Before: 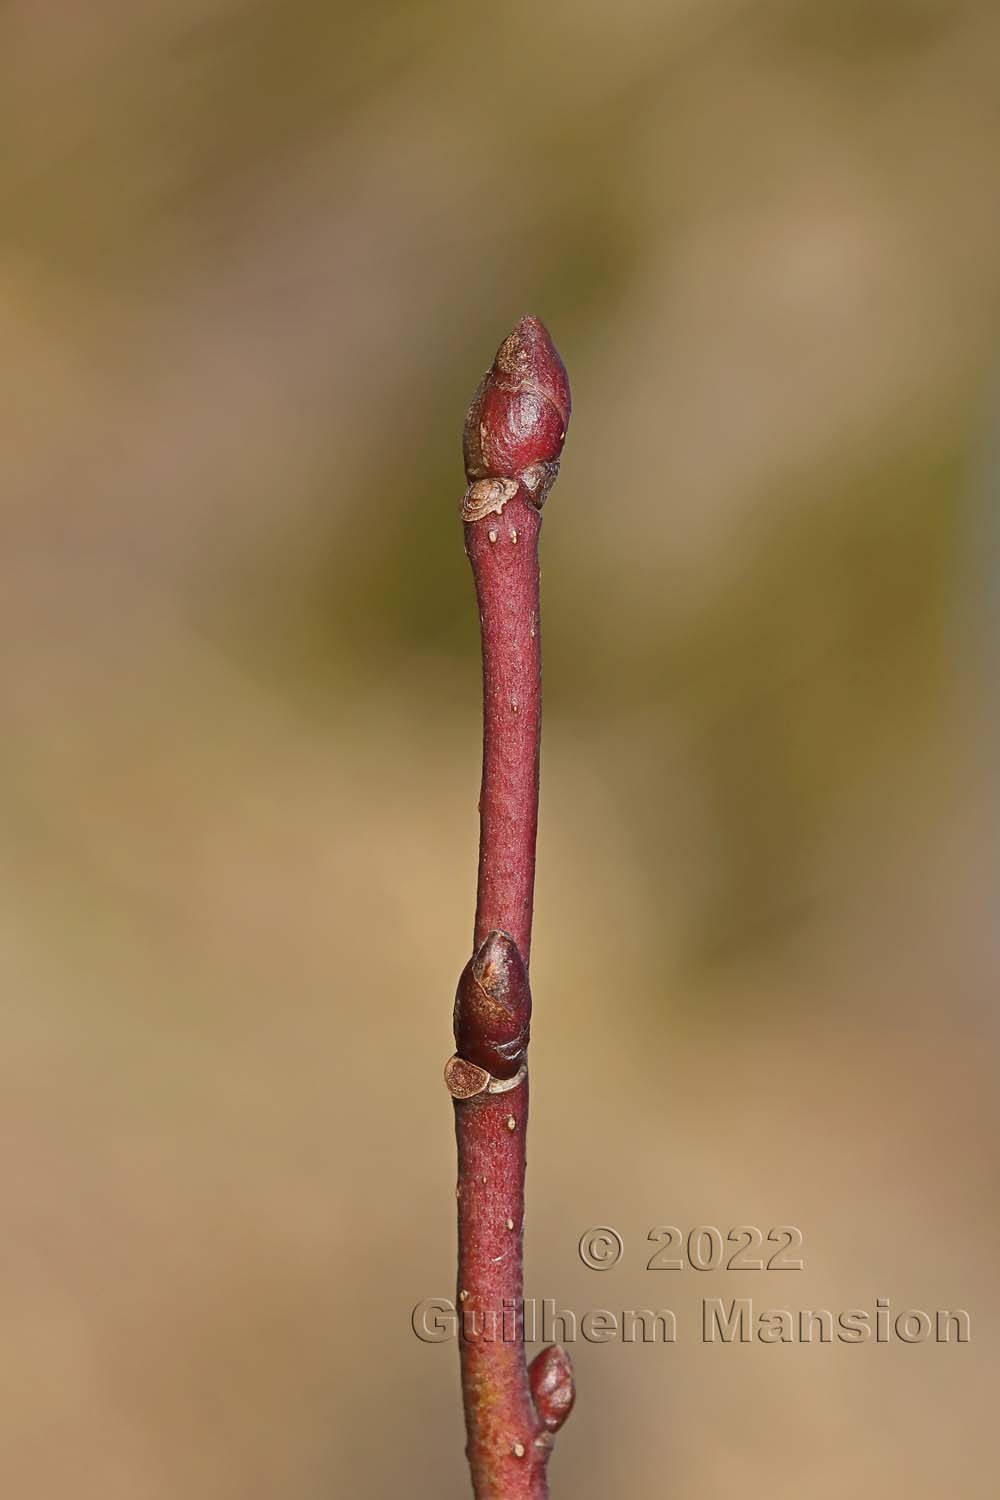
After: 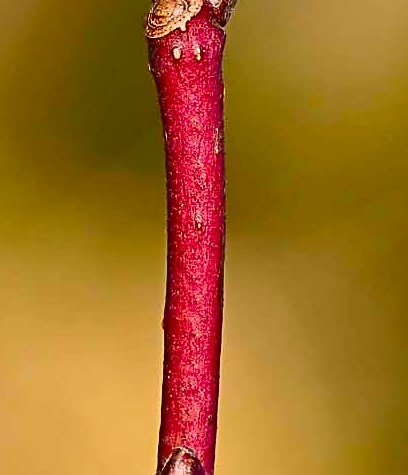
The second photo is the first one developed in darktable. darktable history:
contrast brightness saturation: contrast 0.258, brightness 0.017, saturation 0.889
crop: left 31.666%, top 32.242%, right 27.521%, bottom 36.063%
sharpen: on, module defaults
